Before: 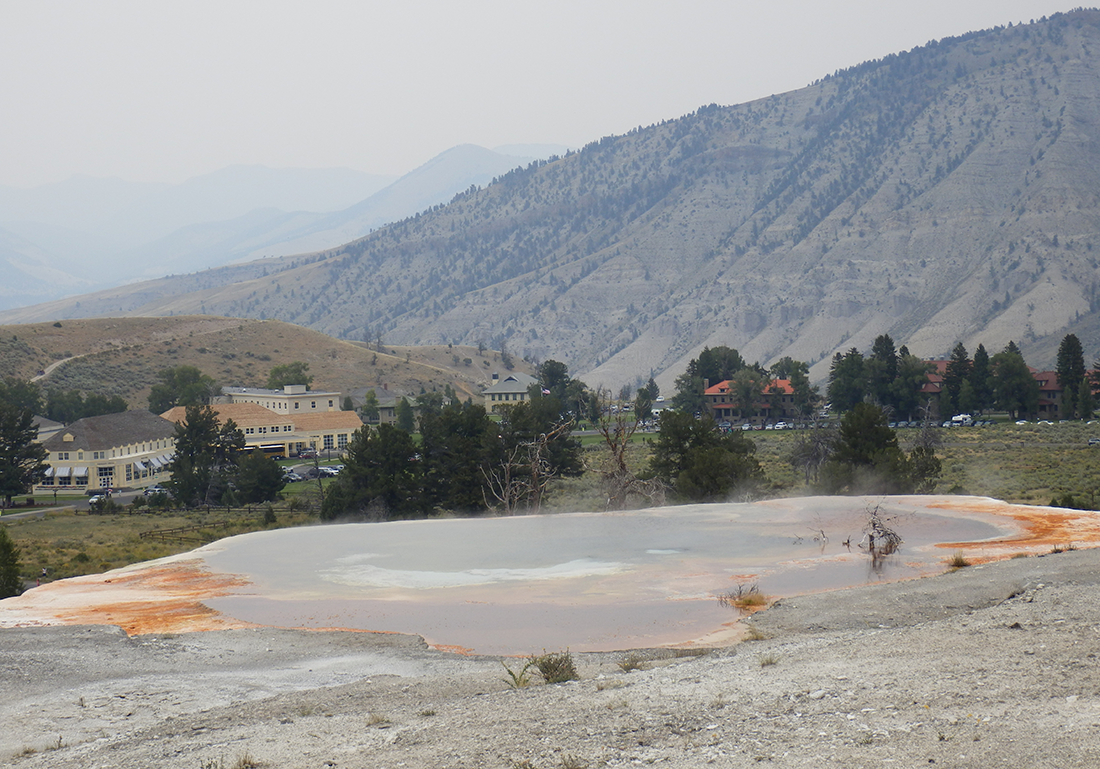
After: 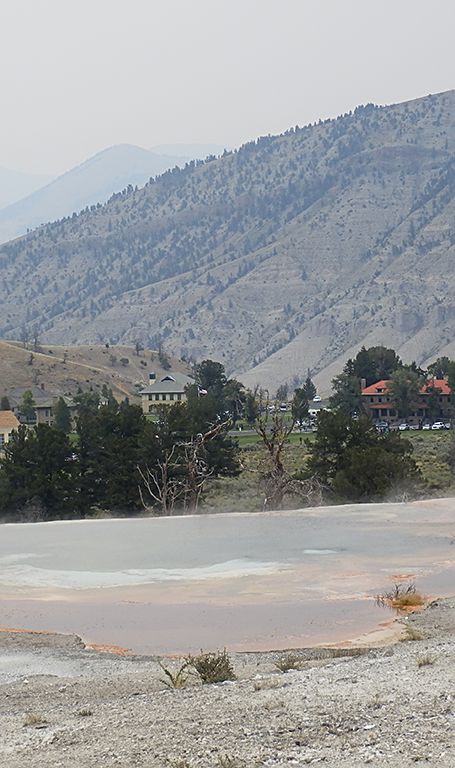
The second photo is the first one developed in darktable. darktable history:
crop: left 31.23%, right 27.405%
contrast brightness saturation: contrast 0.072
sharpen: on, module defaults
